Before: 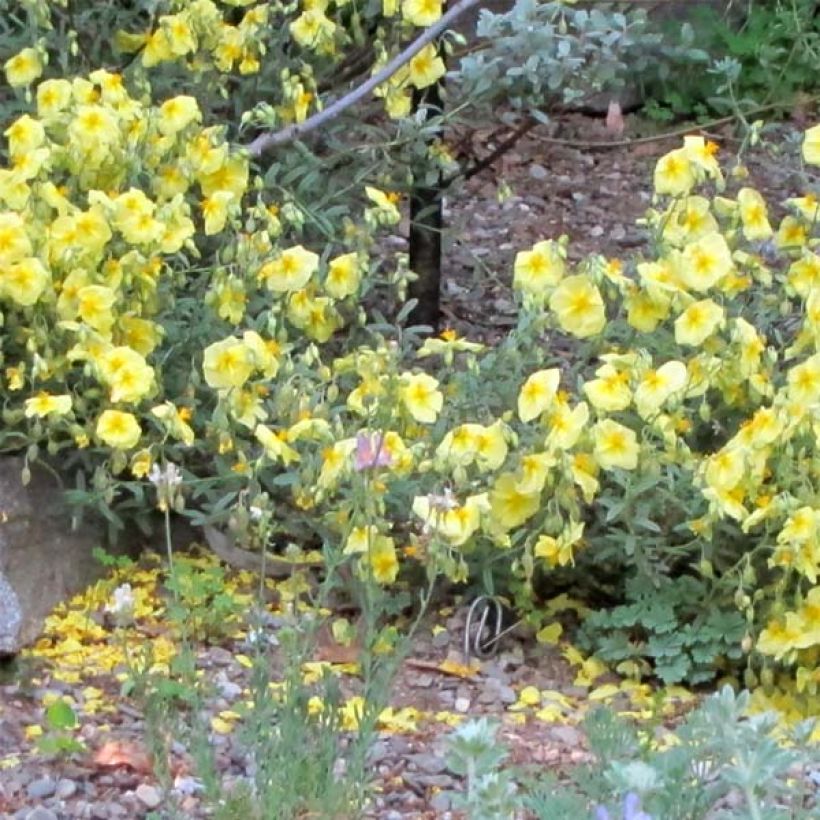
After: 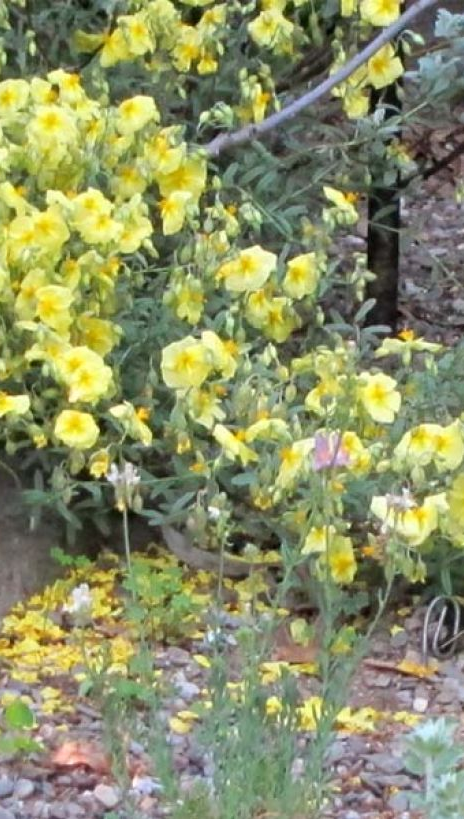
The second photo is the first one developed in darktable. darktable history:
crop: left 5.226%, right 38.177%
